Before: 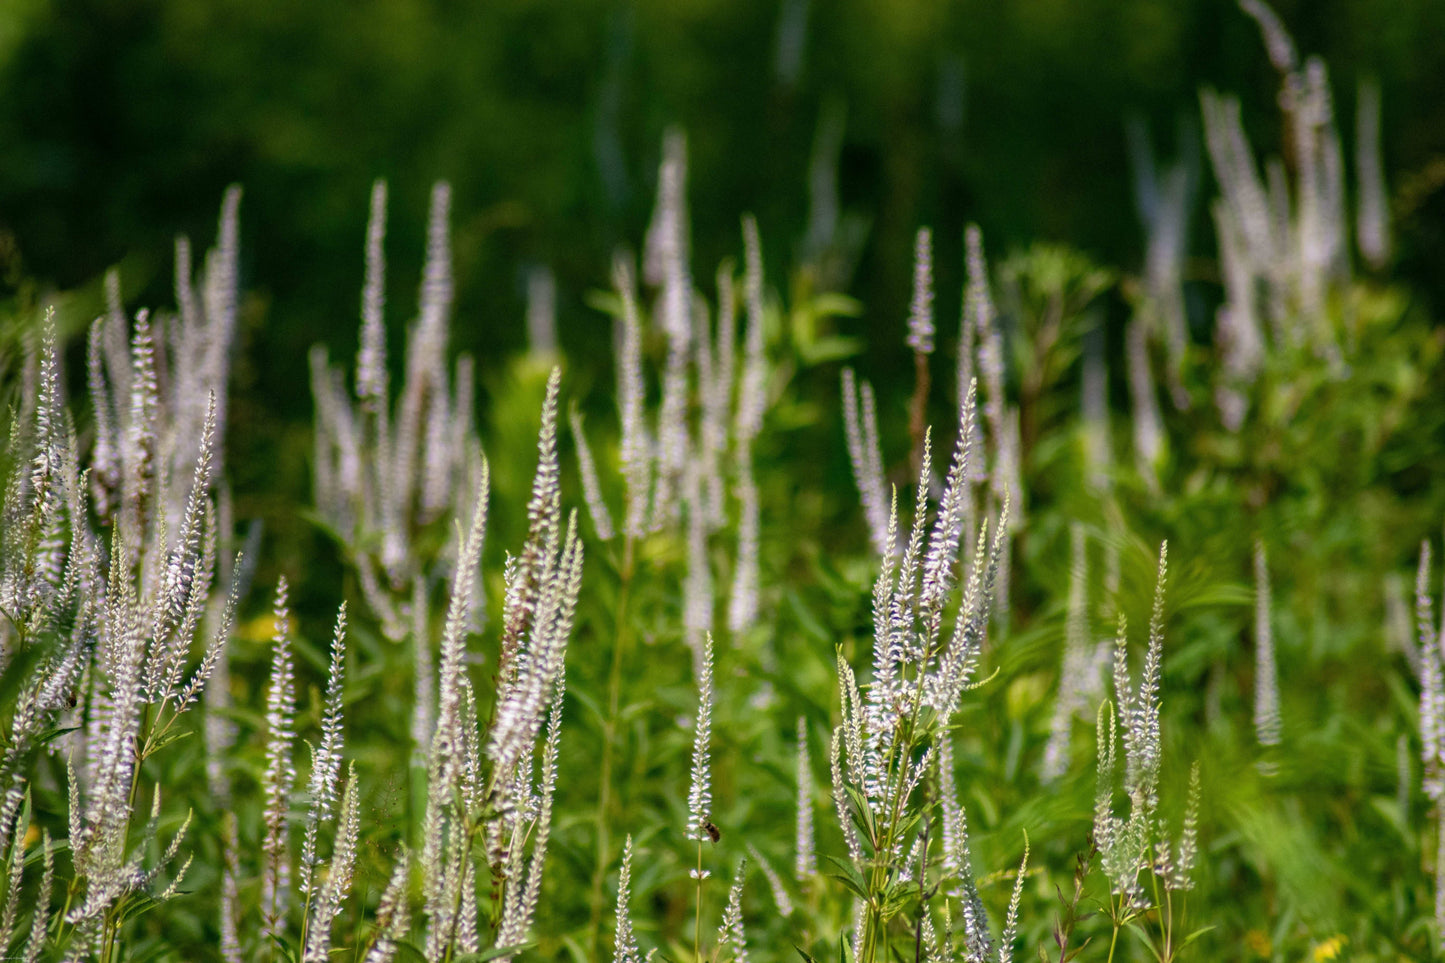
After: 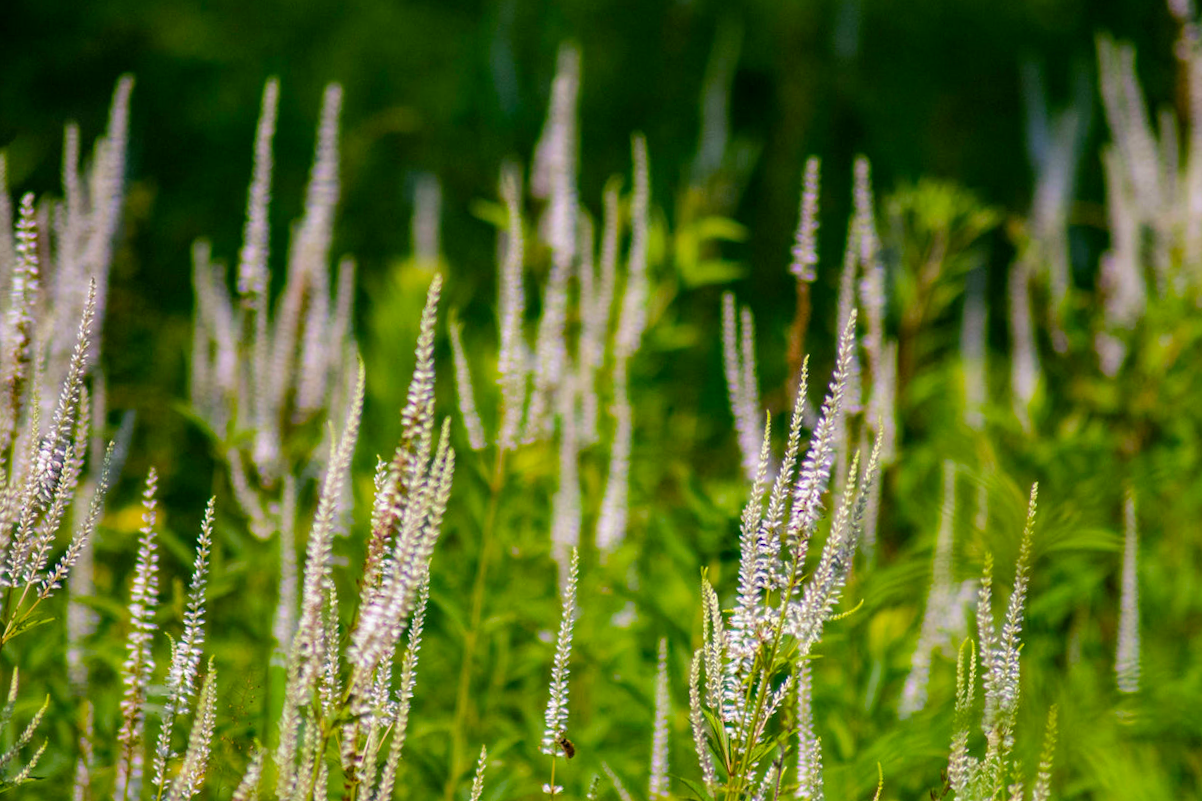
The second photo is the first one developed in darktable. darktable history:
crop and rotate: angle -3.27°, left 5.211%, top 5.211%, right 4.607%, bottom 4.607%
color balance rgb: perceptual saturation grading › global saturation 25%, perceptual brilliance grading › mid-tones 10%, perceptual brilliance grading › shadows 15%, global vibrance 20%
